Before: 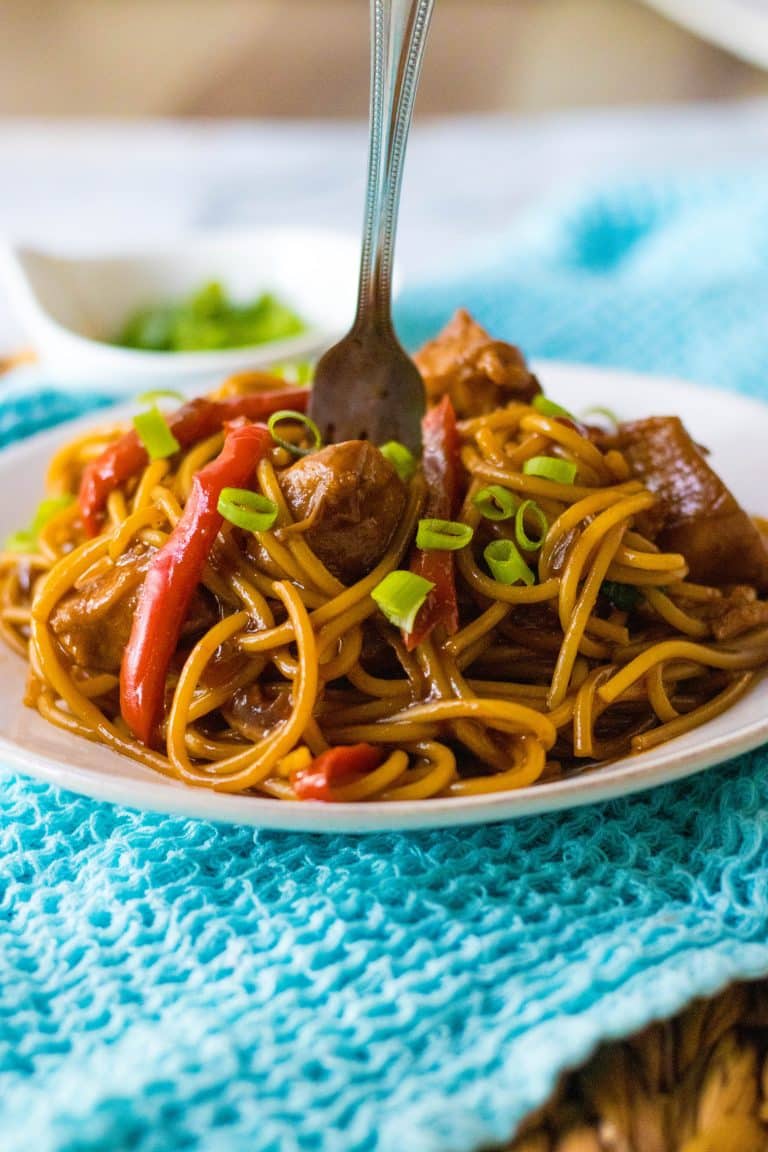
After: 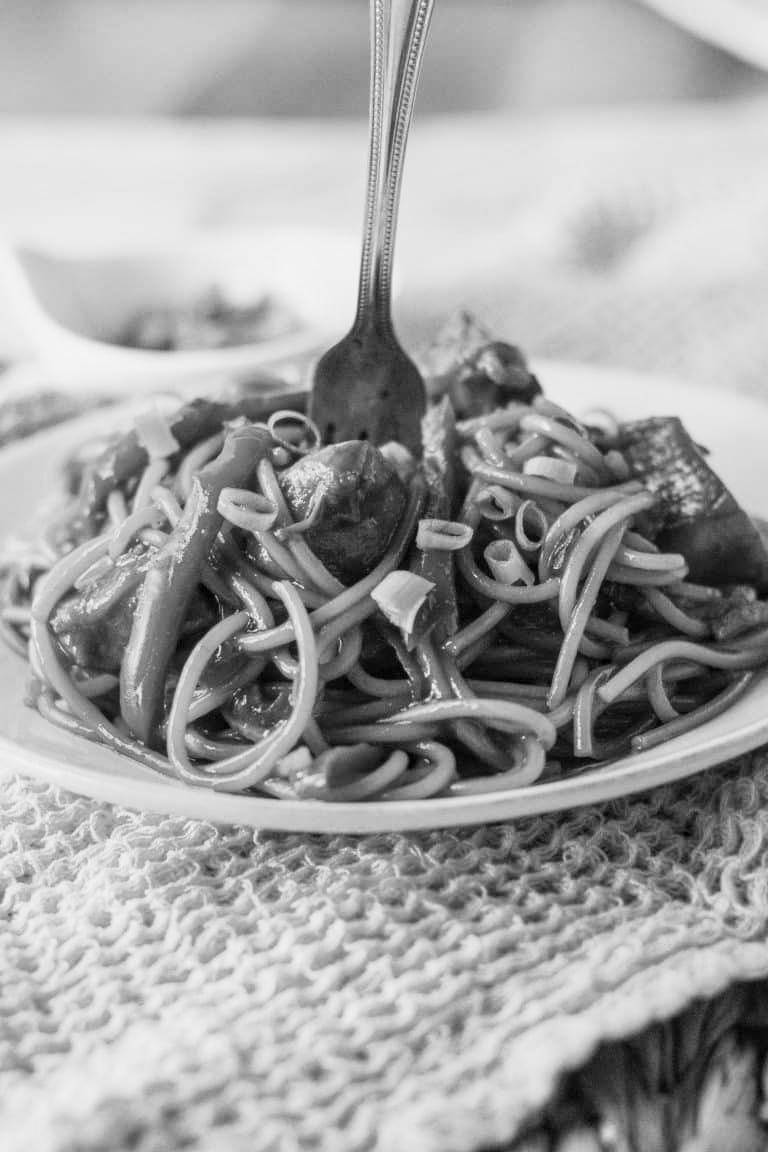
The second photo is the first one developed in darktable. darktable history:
contrast brightness saturation: contrast 0.2, brightness 0.16, saturation 0.22
local contrast: on, module defaults
monochrome: a -74.22, b 78.2
